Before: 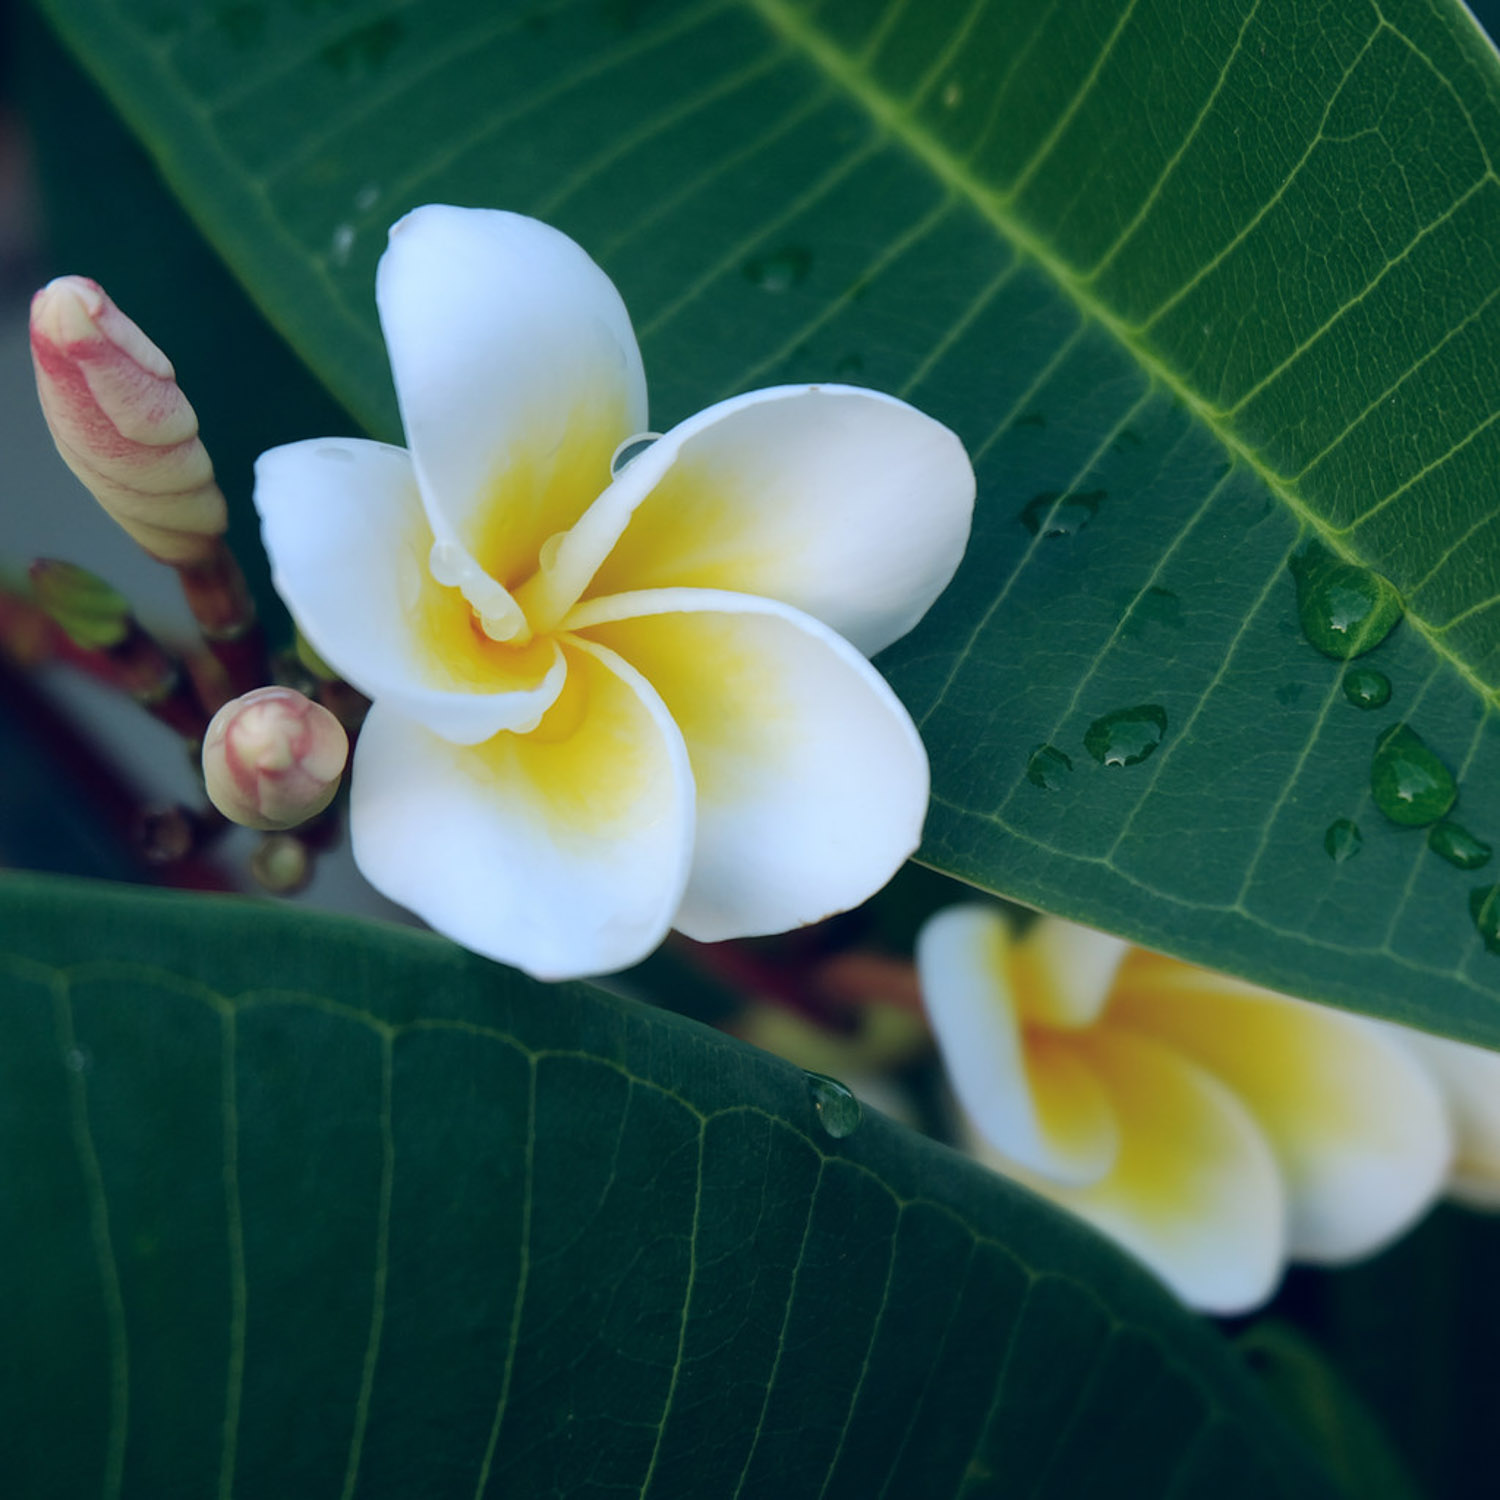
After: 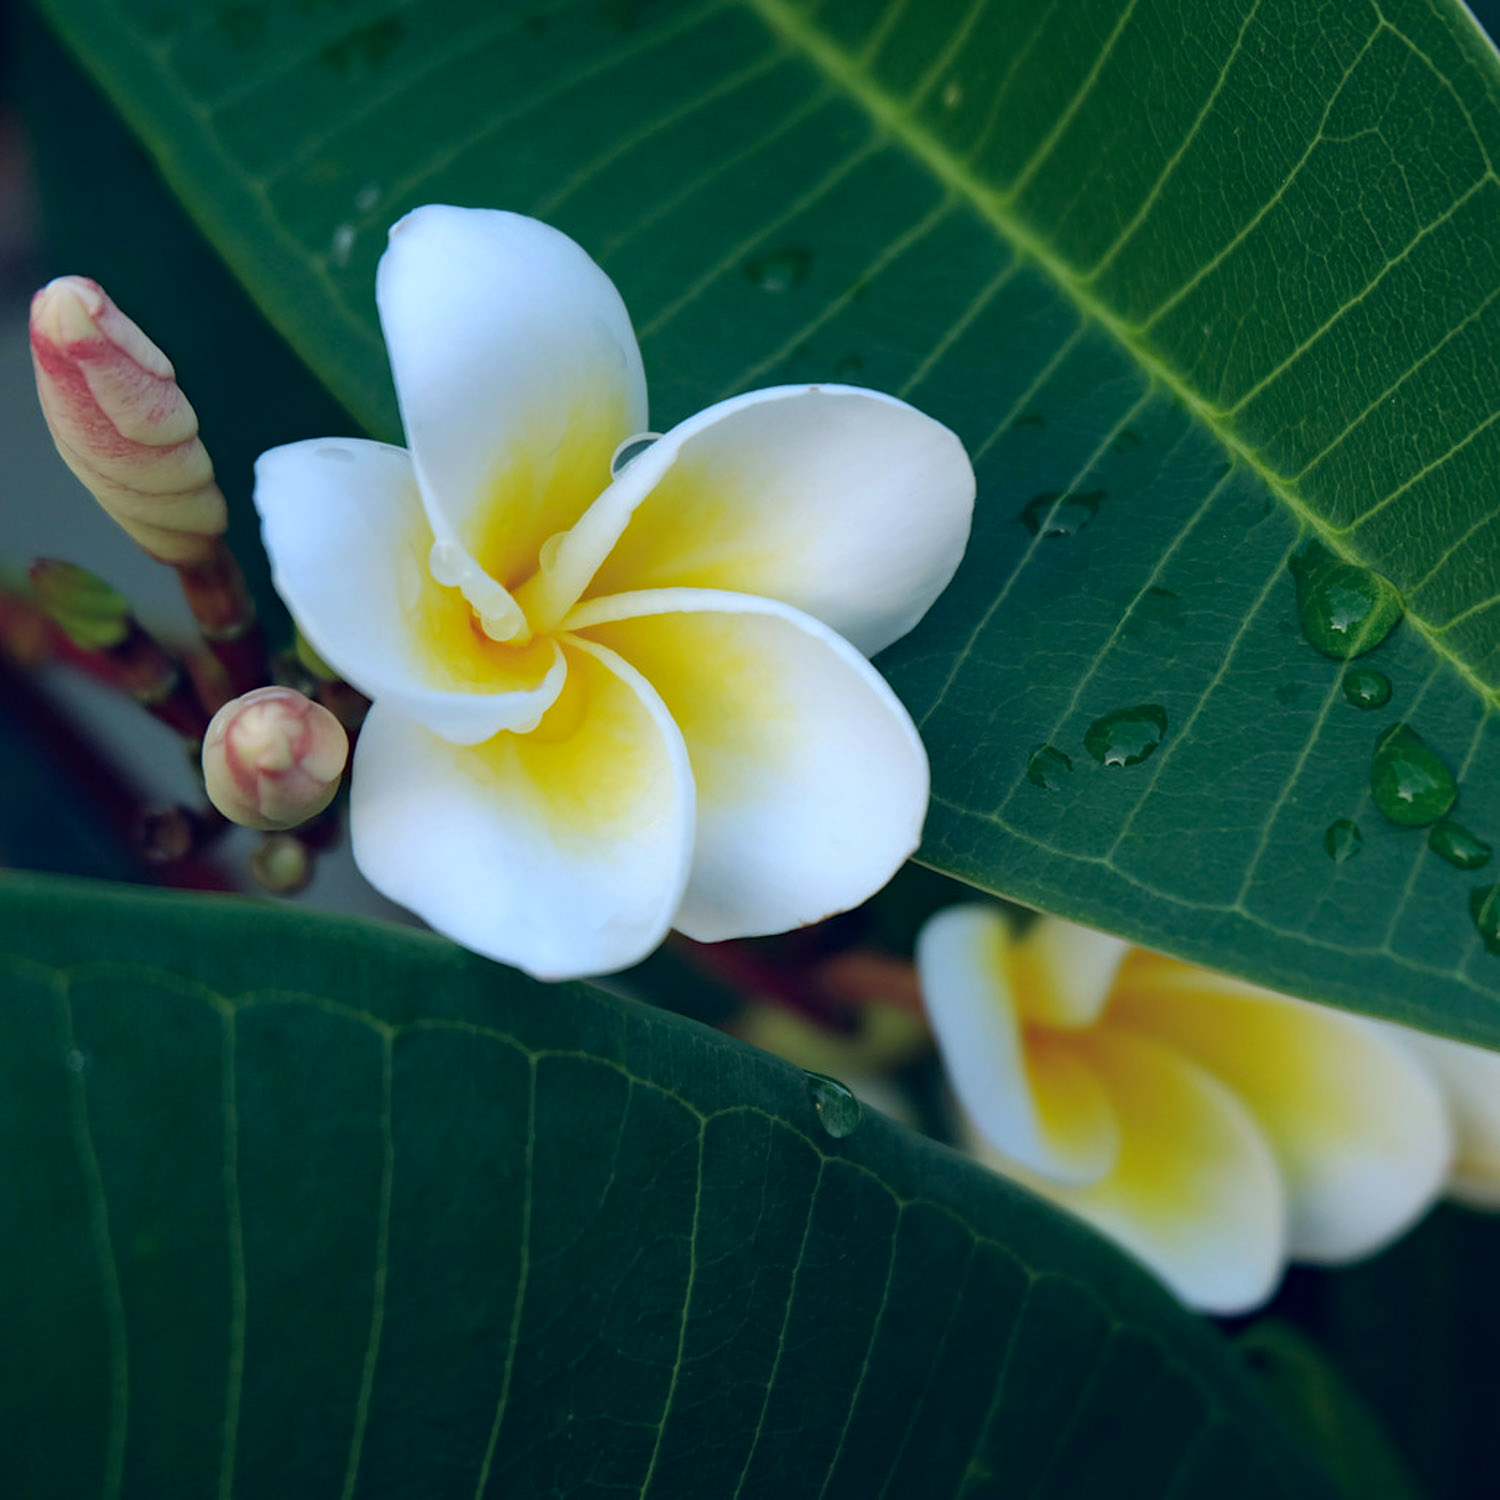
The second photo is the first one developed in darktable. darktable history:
haze removal: compatibility mode true, adaptive false
white balance: red 0.978, blue 0.999
